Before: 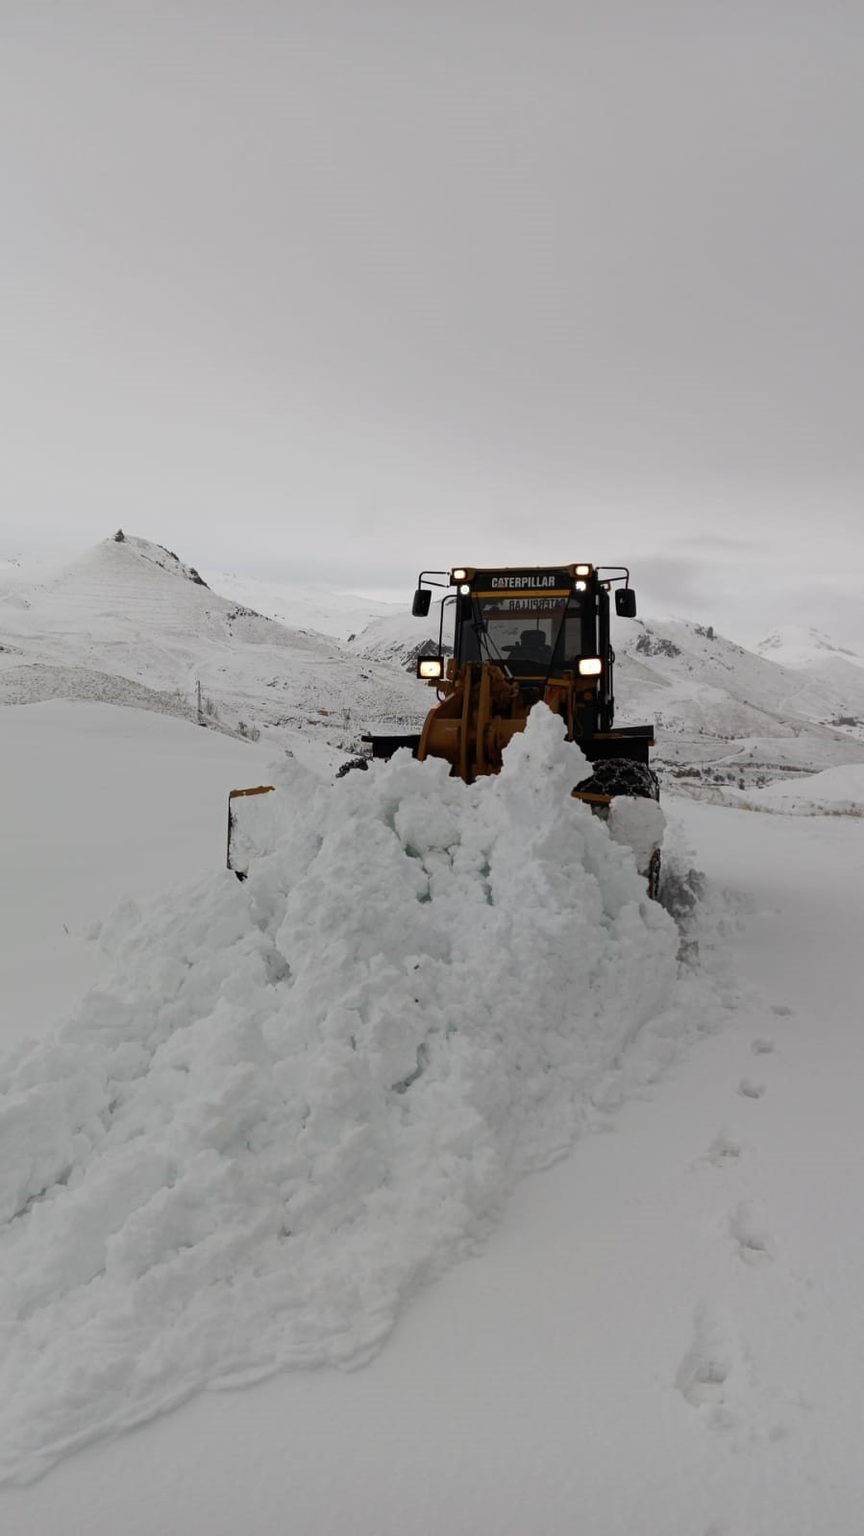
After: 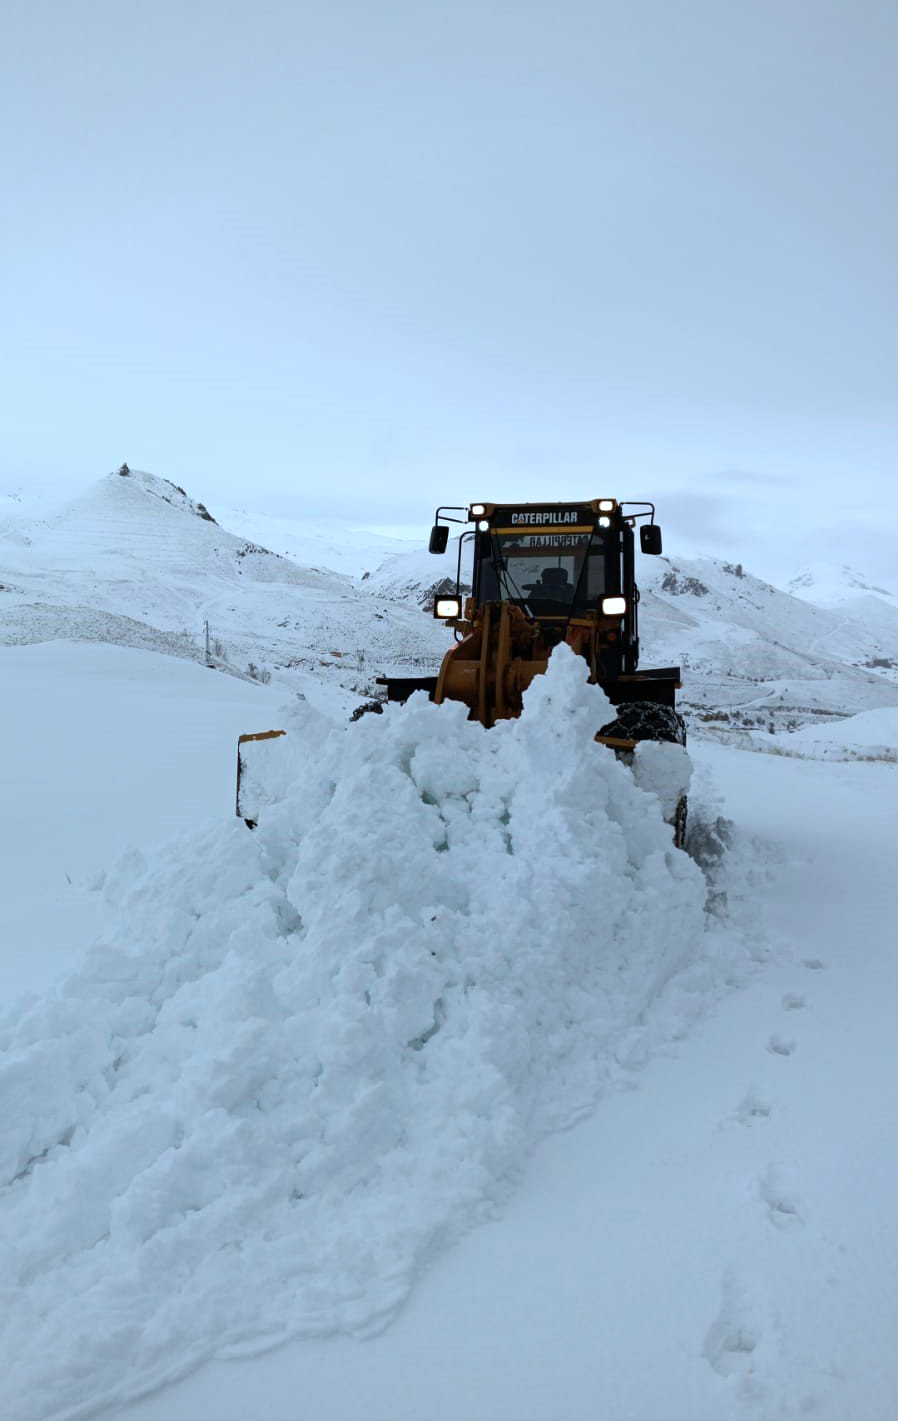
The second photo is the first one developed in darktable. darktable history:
tone equalizer: -8 EV -0.45 EV, -7 EV -0.356 EV, -6 EV -0.296 EV, -5 EV -0.232 EV, -3 EV 0.207 EV, -2 EV 0.329 EV, -1 EV 0.38 EV, +0 EV 0.398 EV
color calibration: illuminant as shot in camera, x 0.385, y 0.38, temperature 3950.65 K
crop and rotate: top 5.549%, bottom 5.562%
vignetting: fall-off radius 82.31%, brightness -0.406, saturation -0.294, unbound false
contrast brightness saturation: contrast 0.038, saturation 0.069
